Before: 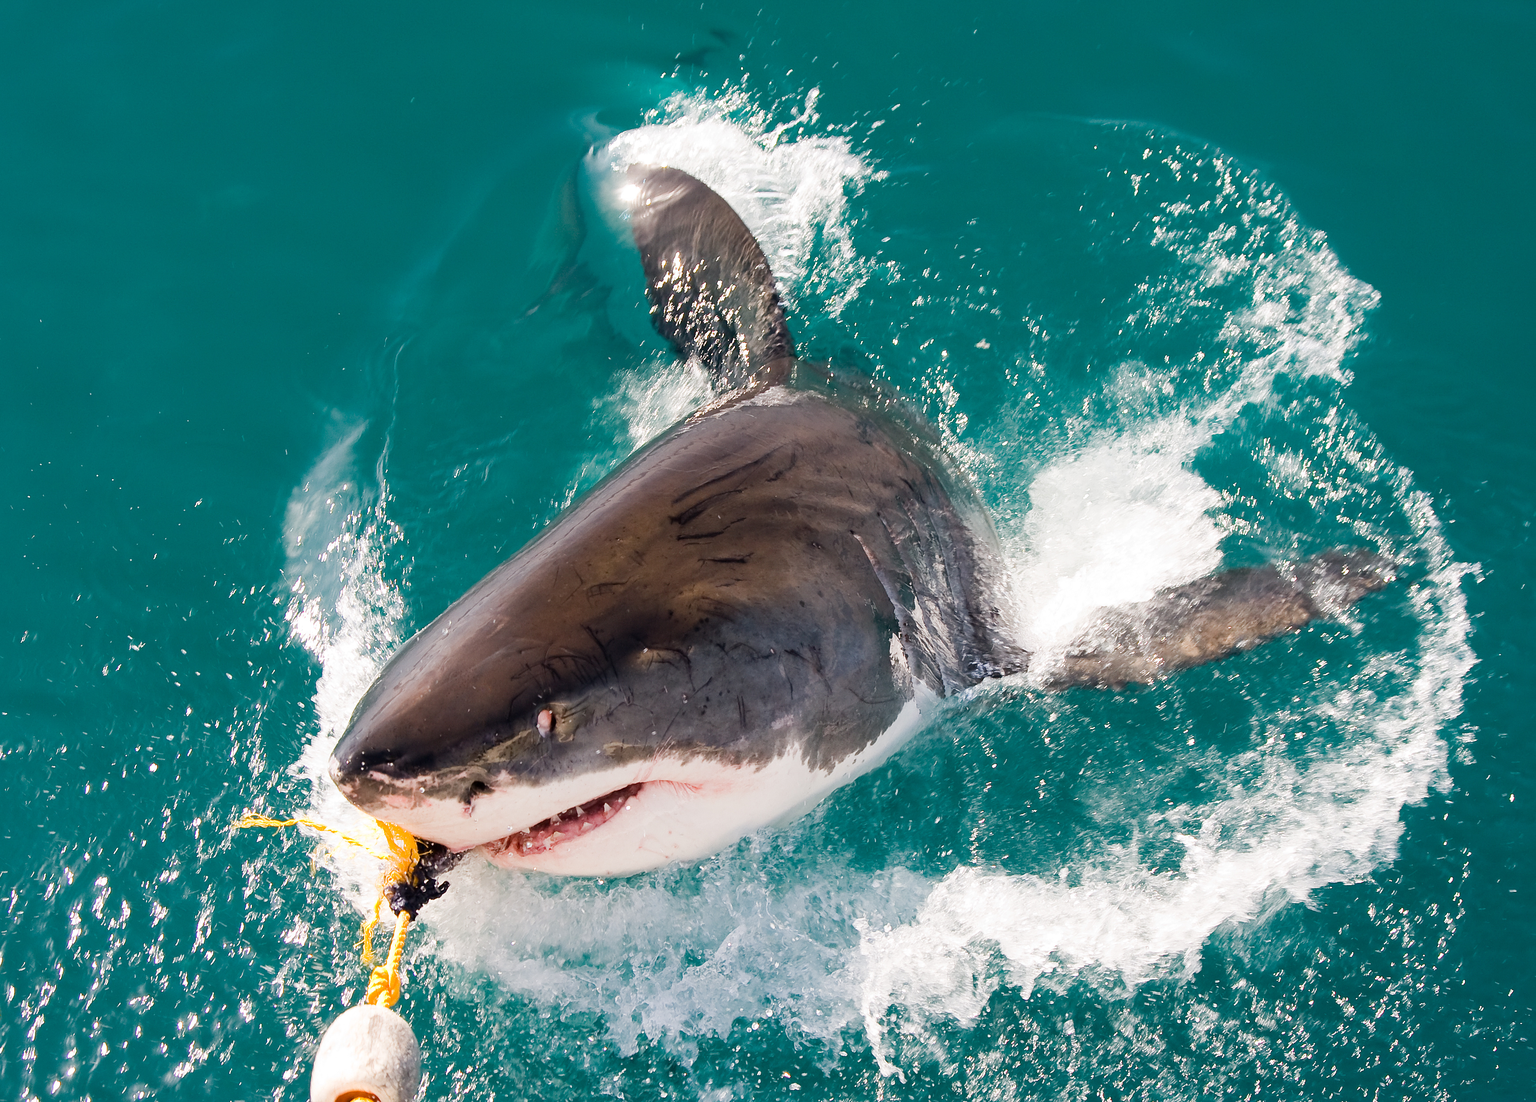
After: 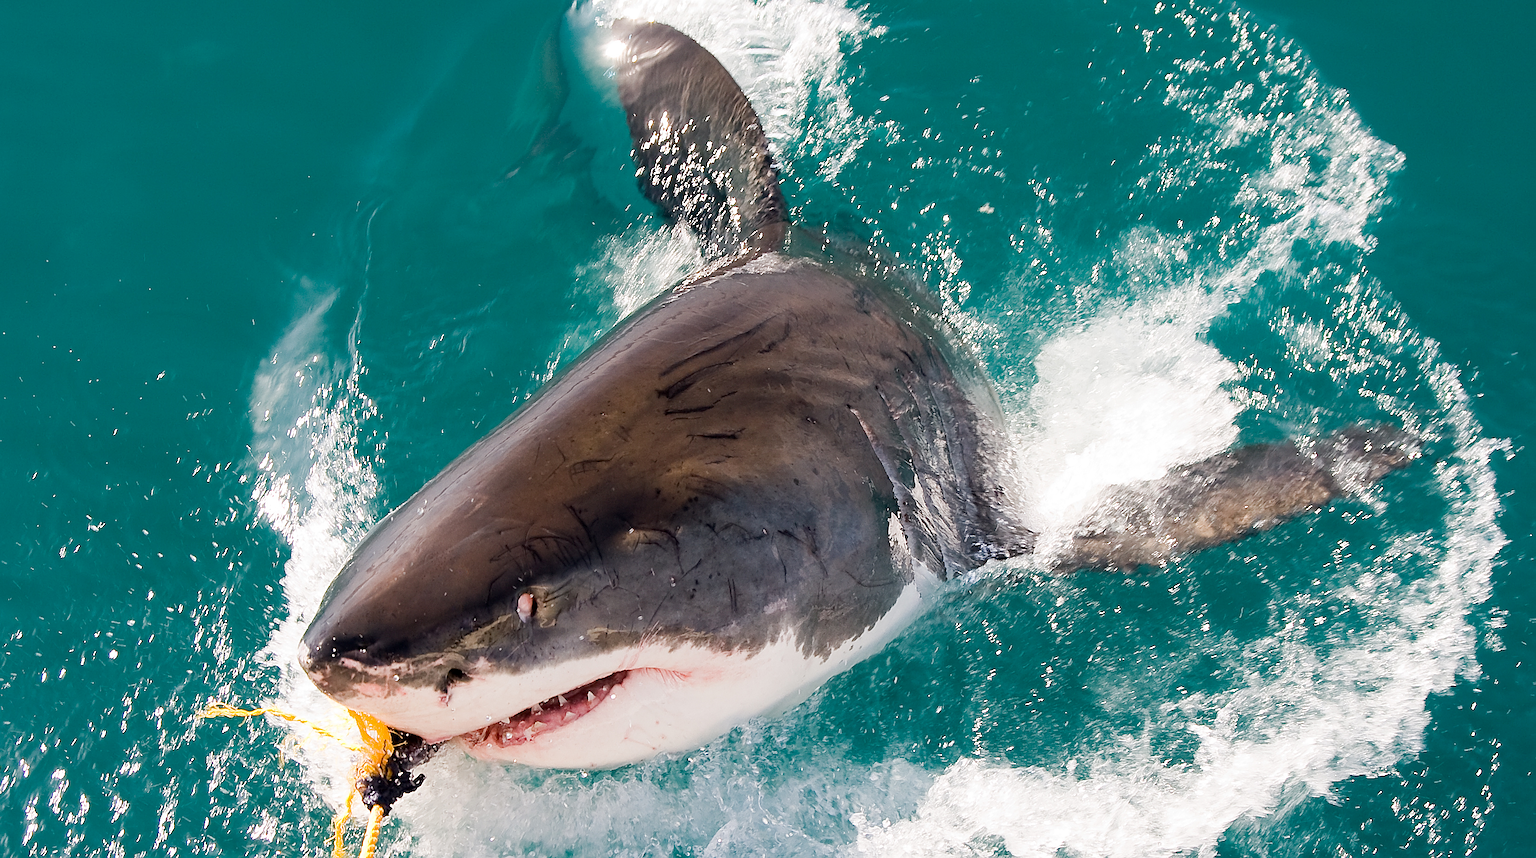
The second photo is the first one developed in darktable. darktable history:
exposure: black level correction 0.001, compensate highlight preservation false
crop and rotate: left 2.991%, top 13.302%, right 1.981%, bottom 12.636%
sharpen: on, module defaults
